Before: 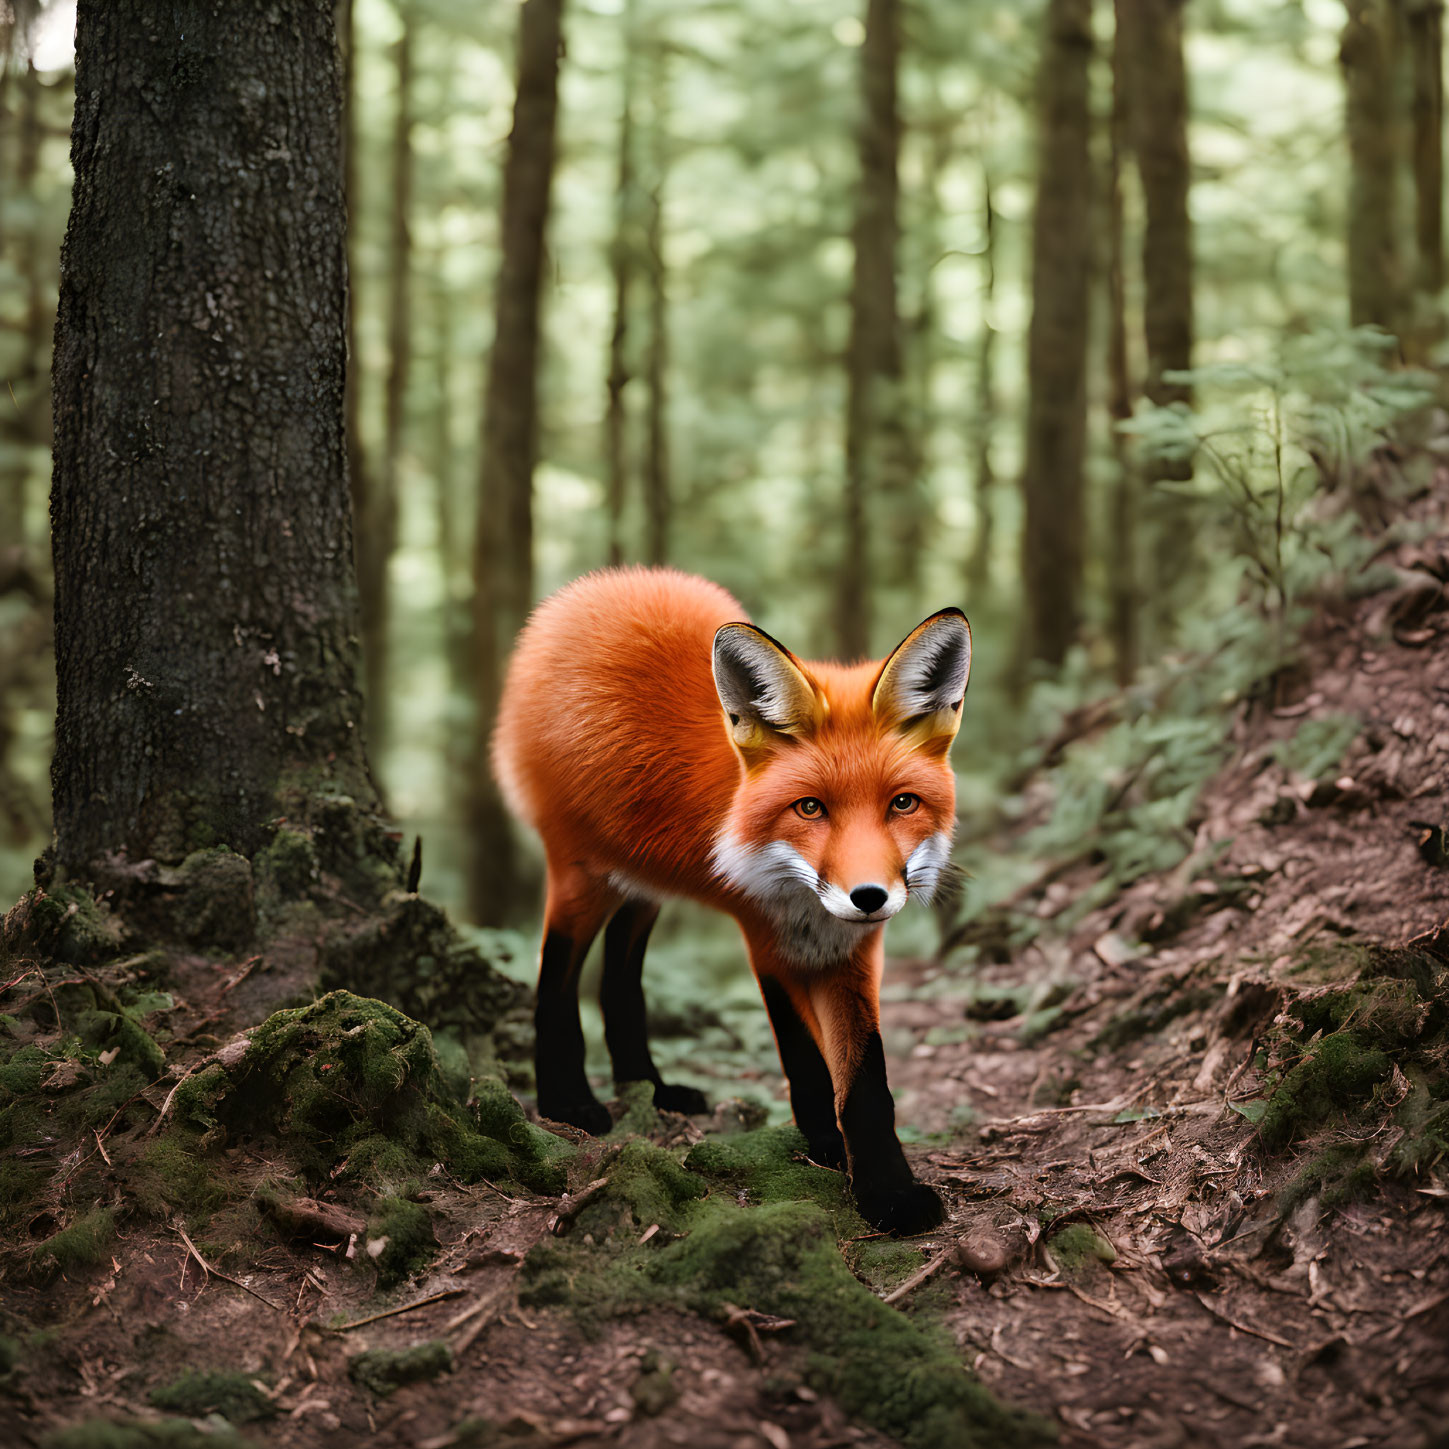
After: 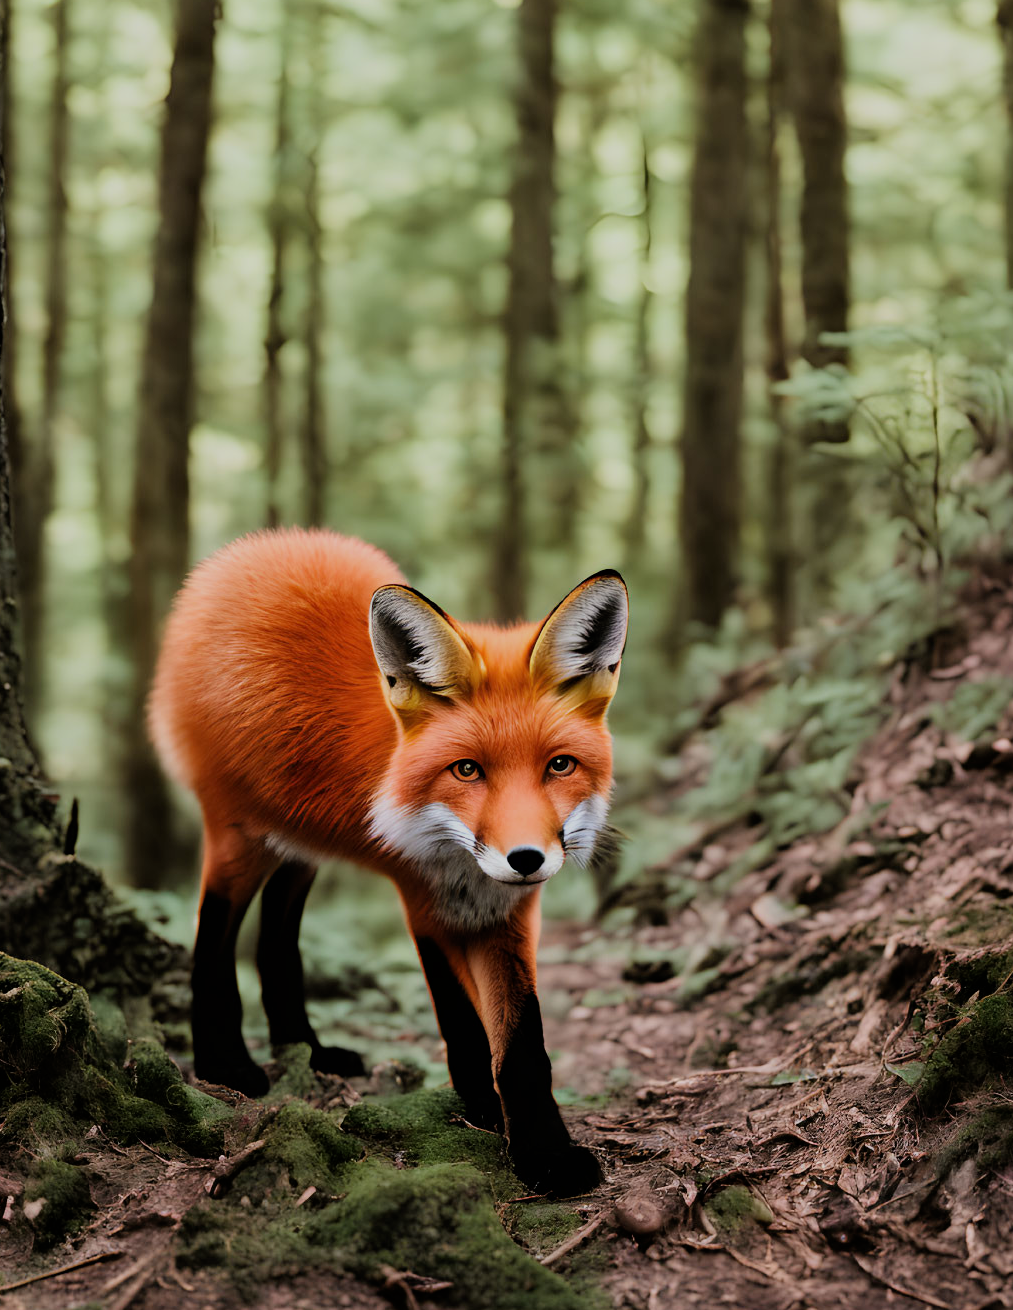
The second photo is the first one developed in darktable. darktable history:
crop and rotate: left 23.792%, top 2.683%, right 6.245%, bottom 6.849%
filmic rgb: black relative exposure -7.65 EV, white relative exposure 4.56 EV, hardness 3.61, color science v6 (2022)
